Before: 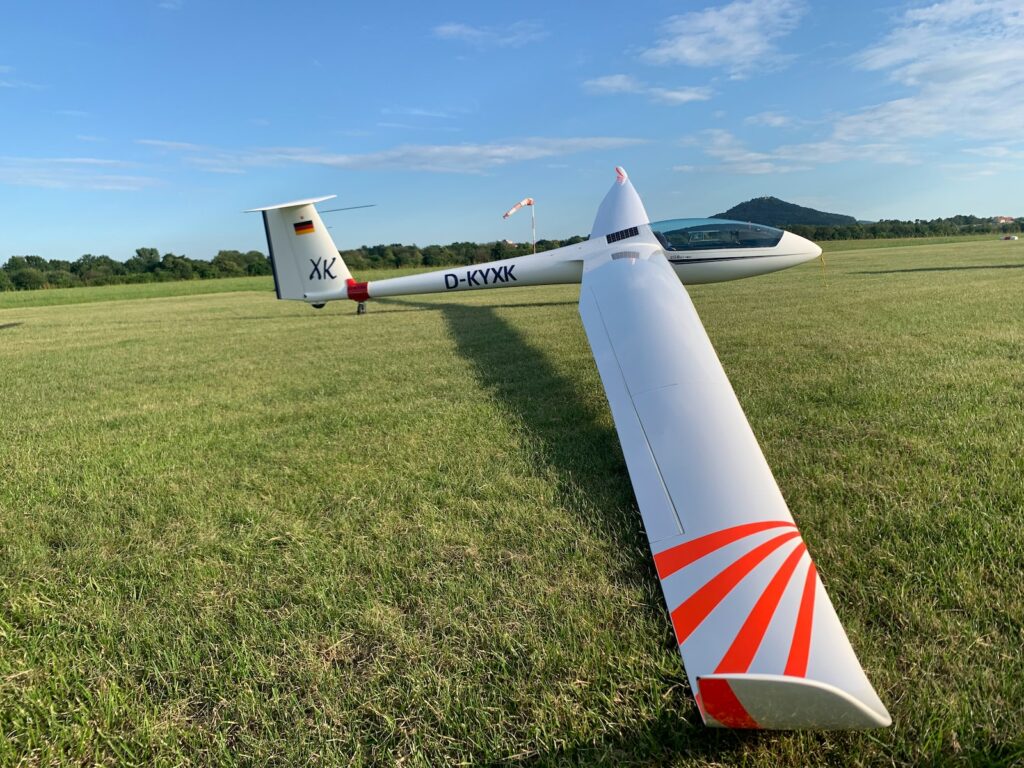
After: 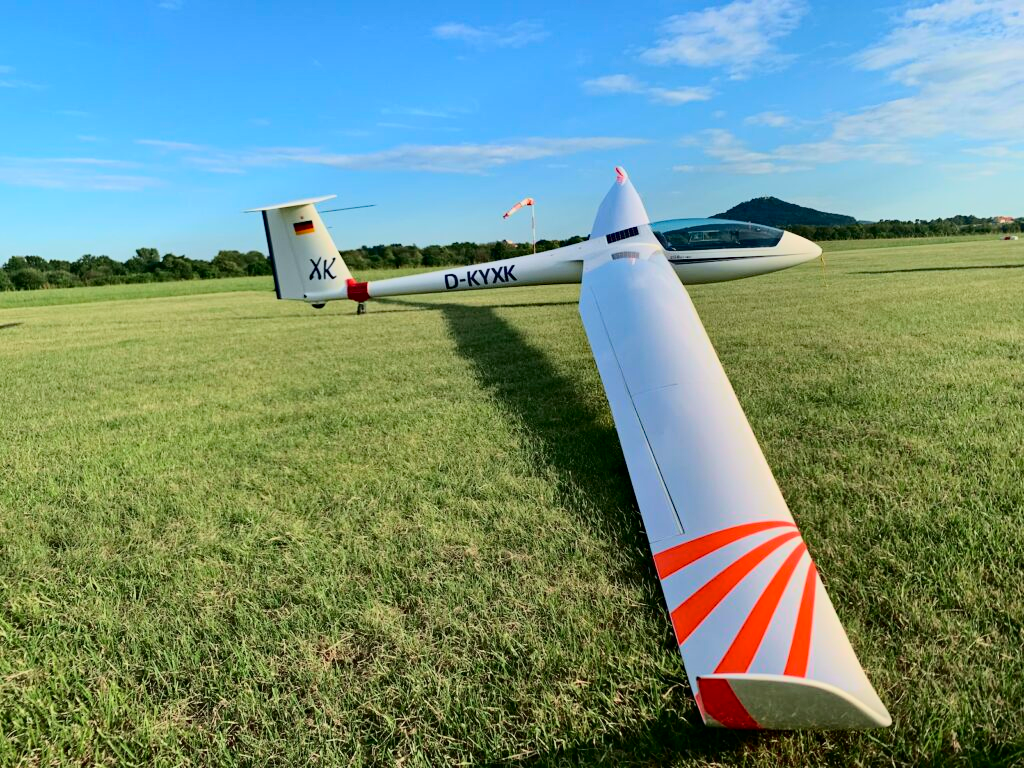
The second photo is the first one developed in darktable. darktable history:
tone curve: curves: ch0 [(0, 0) (0.128, 0.068) (0.292, 0.274) (0.453, 0.507) (0.653, 0.717) (0.785, 0.817) (0.995, 0.917)]; ch1 [(0, 0) (0.384, 0.365) (0.463, 0.447) (0.486, 0.474) (0.503, 0.497) (0.52, 0.525) (0.559, 0.591) (0.583, 0.623) (0.672, 0.699) (0.766, 0.773) (1, 1)]; ch2 [(0, 0) (0.374, 0.344) (0.446, 0.443) (0.501, 0.5) (0.527, 0.549) (0.565, 0.582) (0.624, 0.632) (1, 1)], color space Lab, independent channels, preserve colors none
haze removal: strength 0.29, distance 0.25, compatibility mode true, adaptive false
